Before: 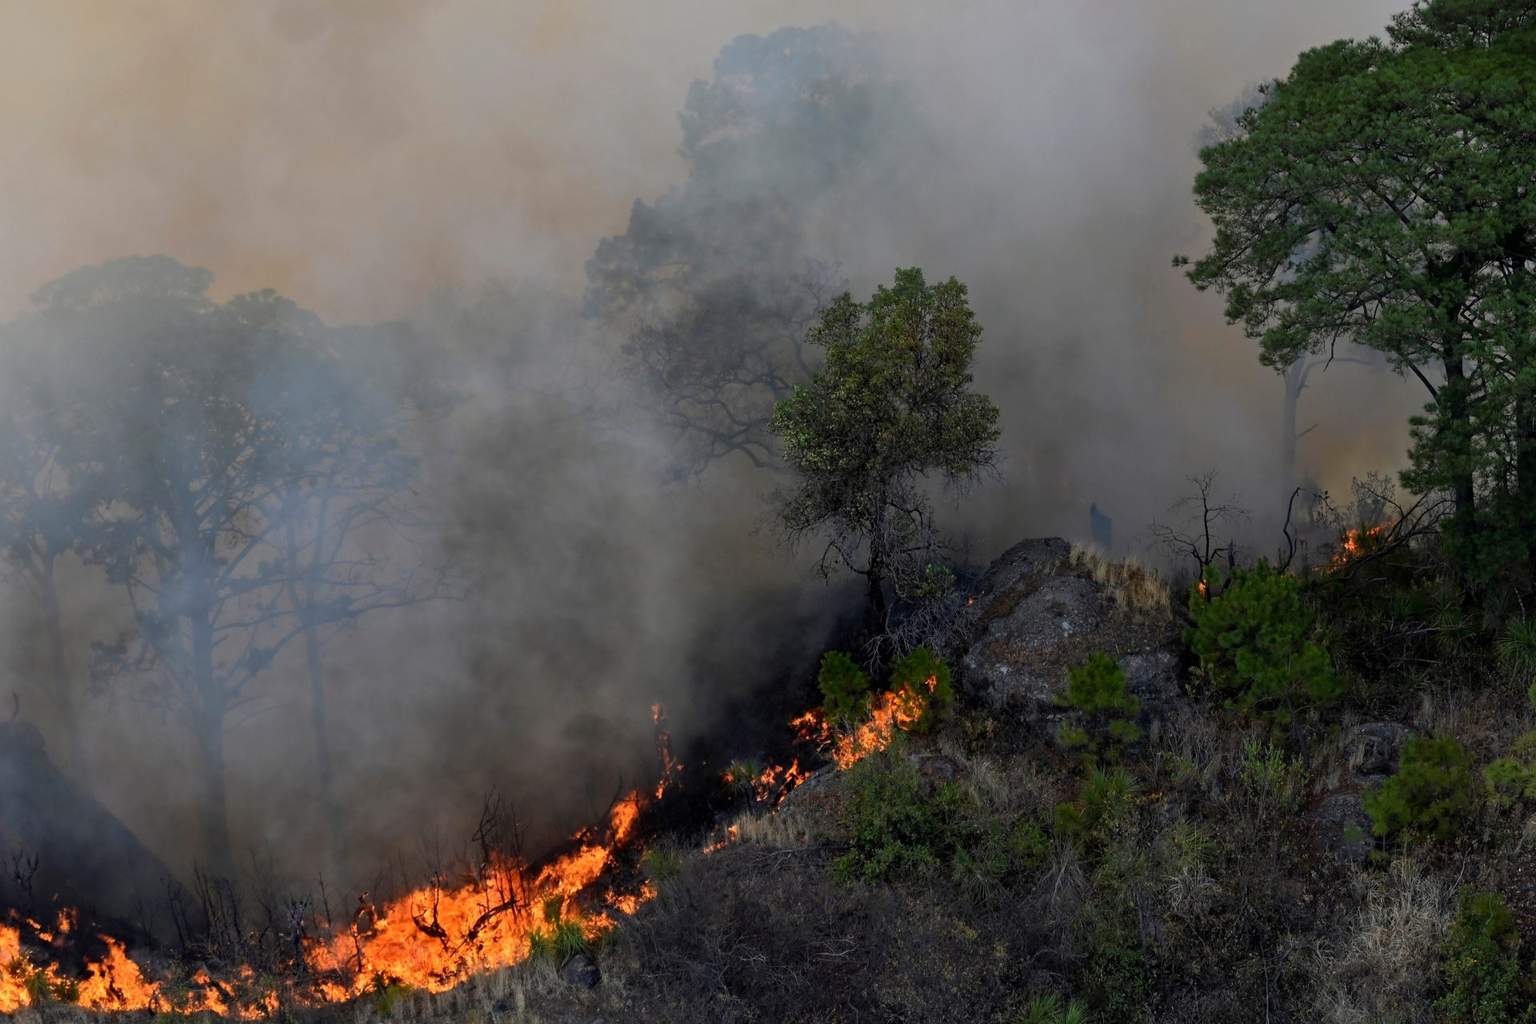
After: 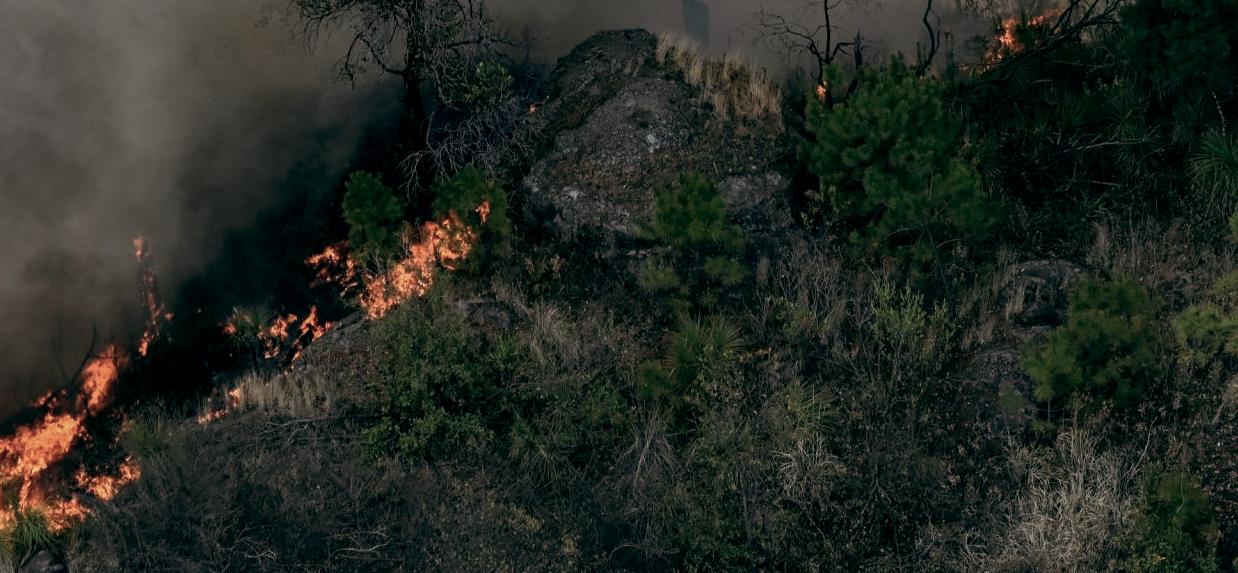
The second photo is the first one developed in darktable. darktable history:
contrast equalizer: y [[0.5, 0.5, 0.472, 0.5, 0.5, 0.5], [0.5 ×6], [0.5 ×6], [0 ×6], [0 ×6]]
crop and rotate: left 35.509%, top 50.238%, bottom 4.934%
local contrast: on, module defaults
color balance: lift [1, 0.994, 1.002, 1.006], gamma [0.957, 1.081, 1.016, 0.919], gain [0.97, 0.972, 1.01, 1.028], input saturation 91.06%, output saturation 79.8%
